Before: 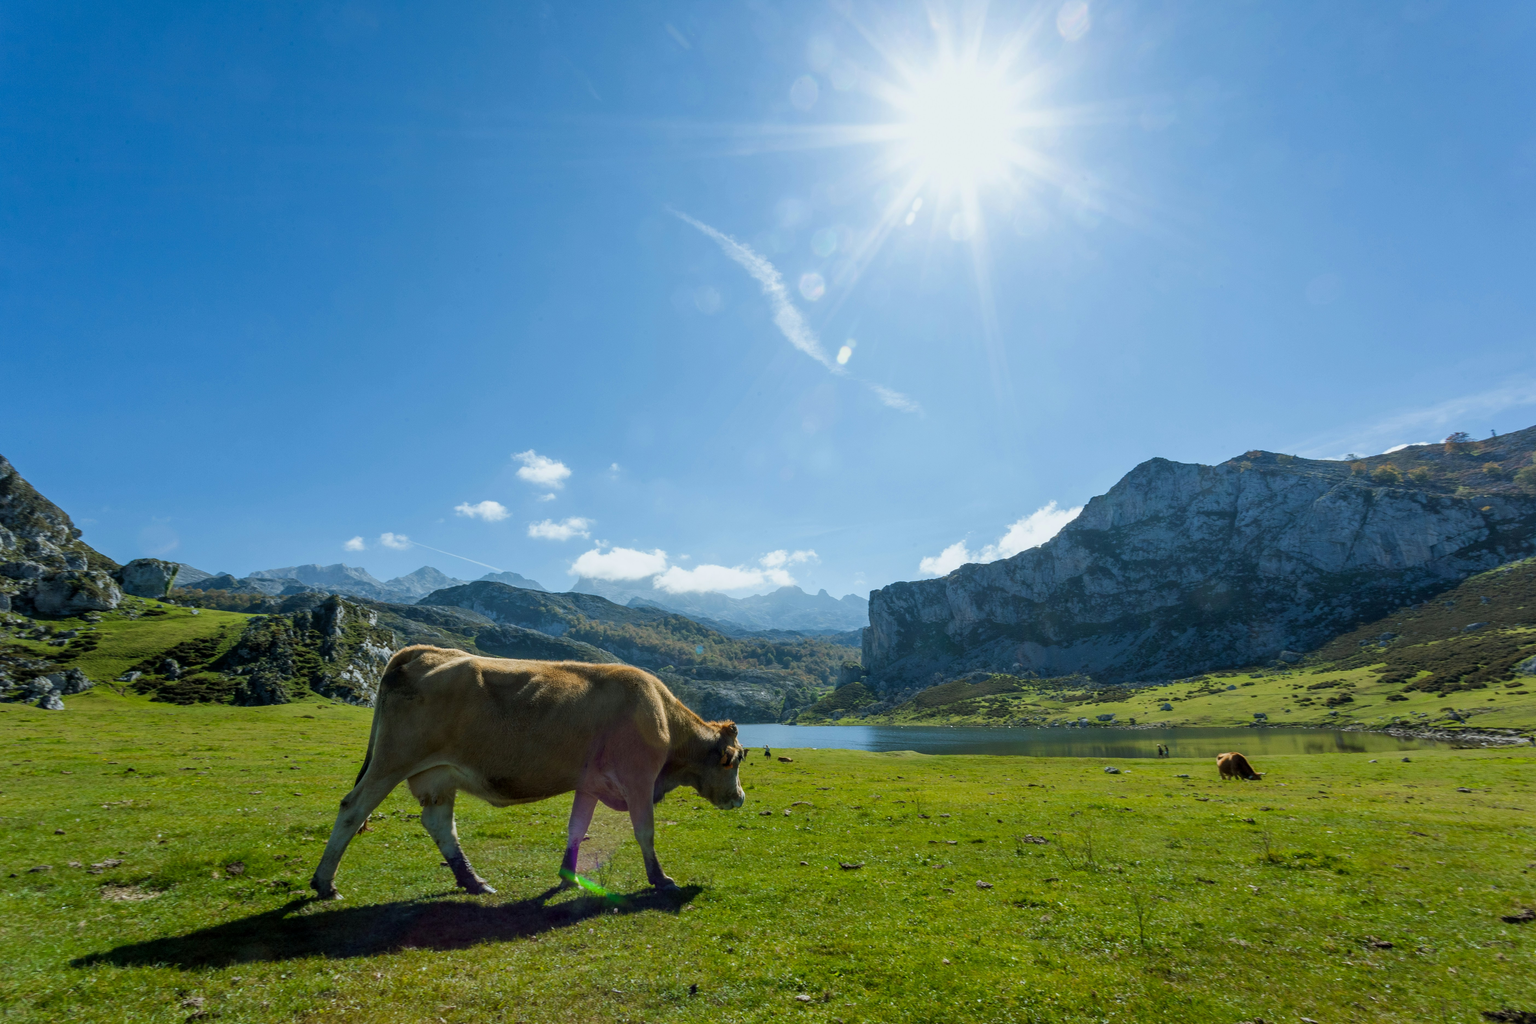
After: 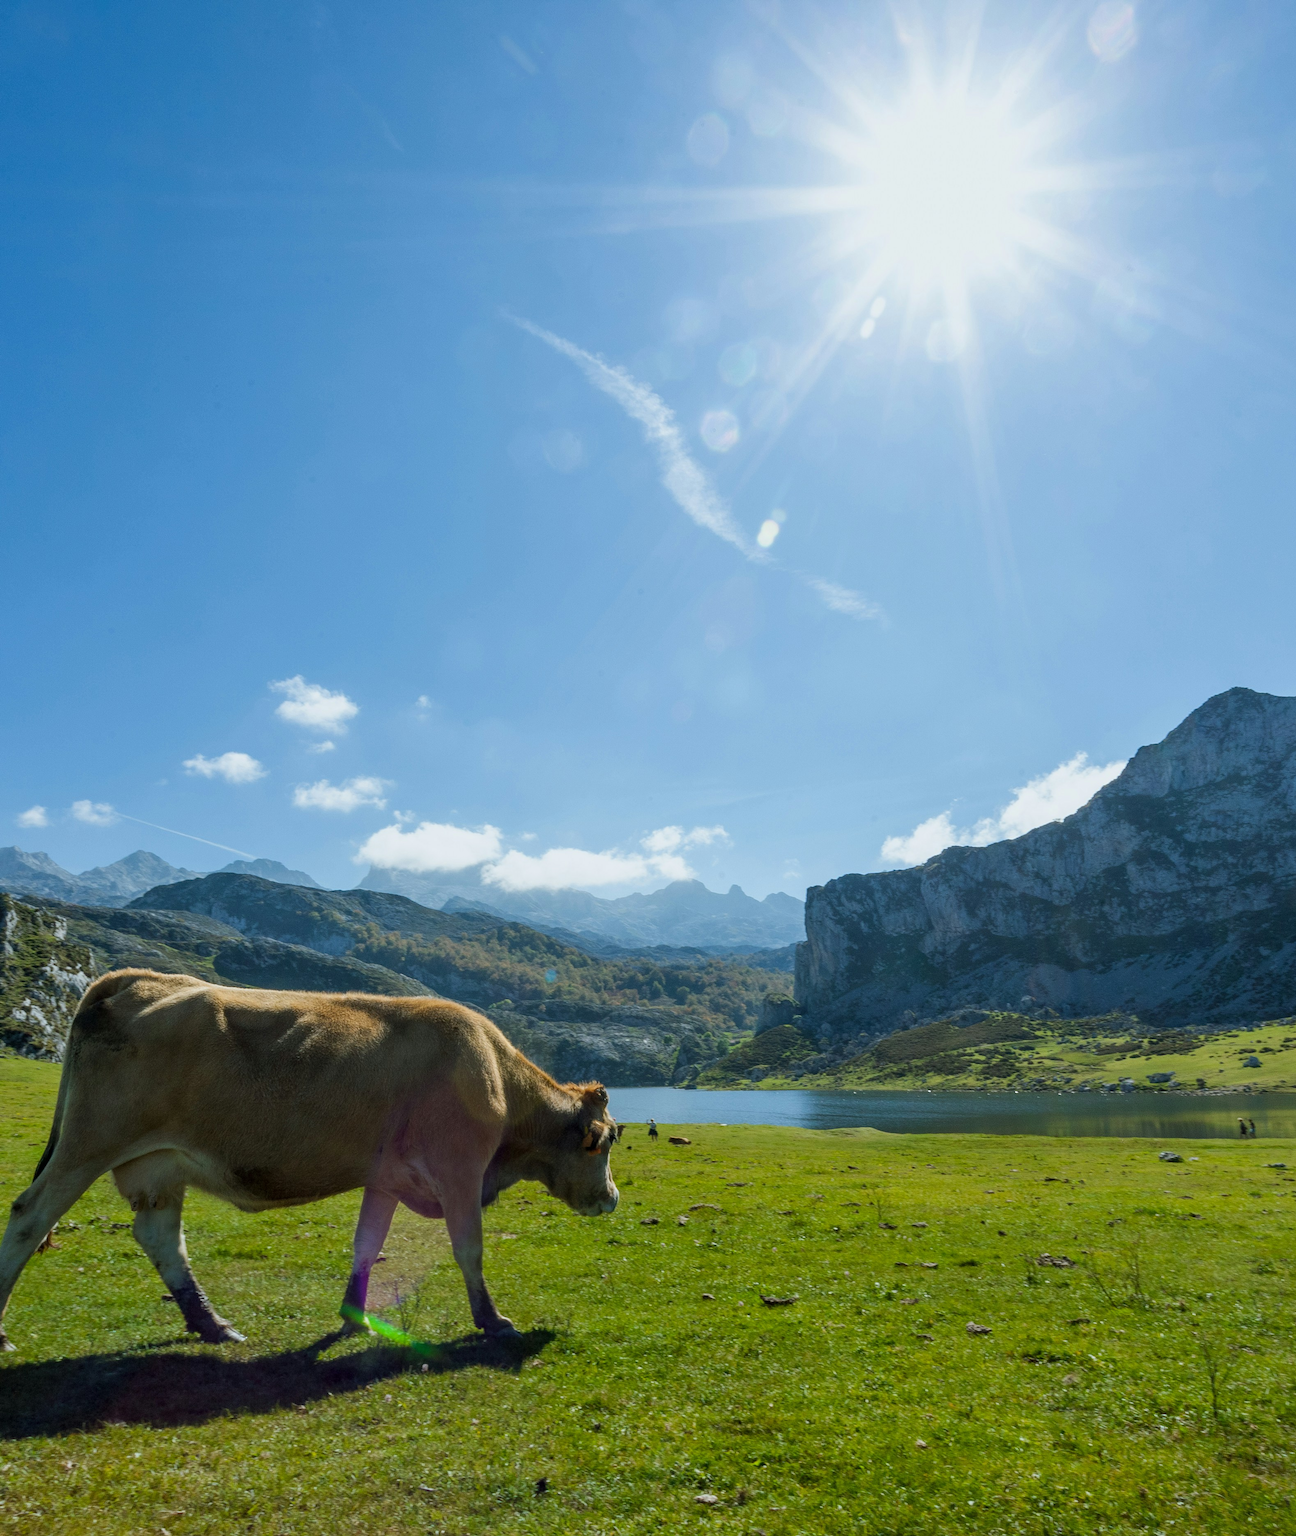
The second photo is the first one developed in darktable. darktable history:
shadows and highlights: radius 125.46, shadows 21.19, highlights -21.19, low approximation 0.01
crop: left 21.674%, right 22.086%
